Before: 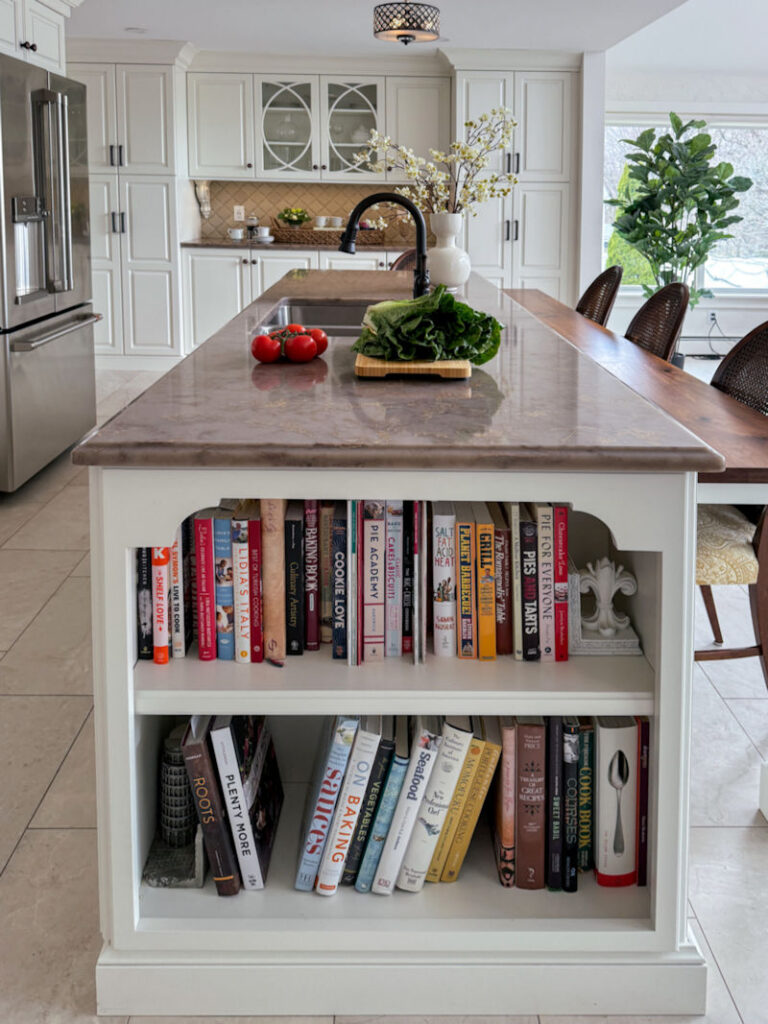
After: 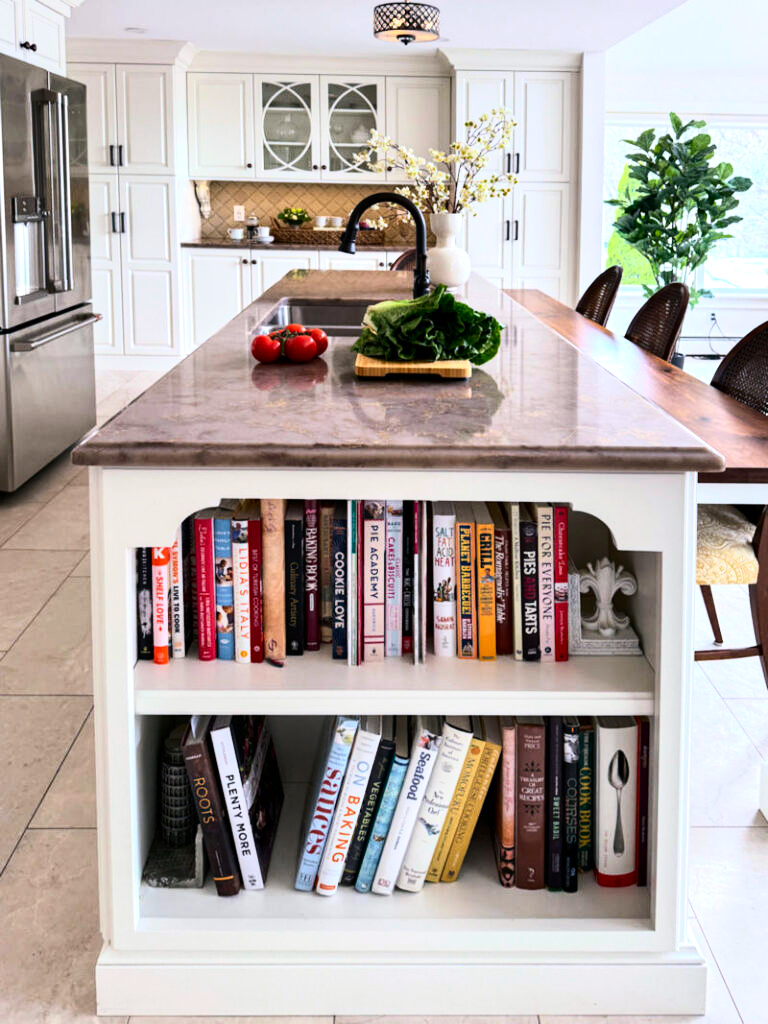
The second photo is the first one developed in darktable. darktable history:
tone curve: curves: ch0 [(0, 0) (0.091, 0.077) (0.517, 0.574) (0.745, 0.82) (0.844, 0.908) (0.909, 0.942) (1, 0.973)]; ch1 [(0, 0) (0.437, 0.404) (0.5, 0.5) (0.534, 0.546) (0.58, 0.603) (0.616, 0.649) (1, 1)]; ch2 [(0, 0) (0.442, 0.415) (0.5, 0.5) (0.535, 0.547) (0.585, 0.62) (1, 1)], color space Lab, independent channels, preserve colors none
tone equalizer: -8 EV -0.75 EV, -7 EV -0.7 EV, -6 EV -0.6 EV, -5 EV -0.4 EV, -3 EV 0.4 EV, -2 EV 0.6 EV, -1 EV 0.7 EV, +0 EV 0.75 EV, edges refinement/feathering 500, mask exposure compensation -1.57 EV, preserve details no
white balance: red 1.004, blue 1.024
